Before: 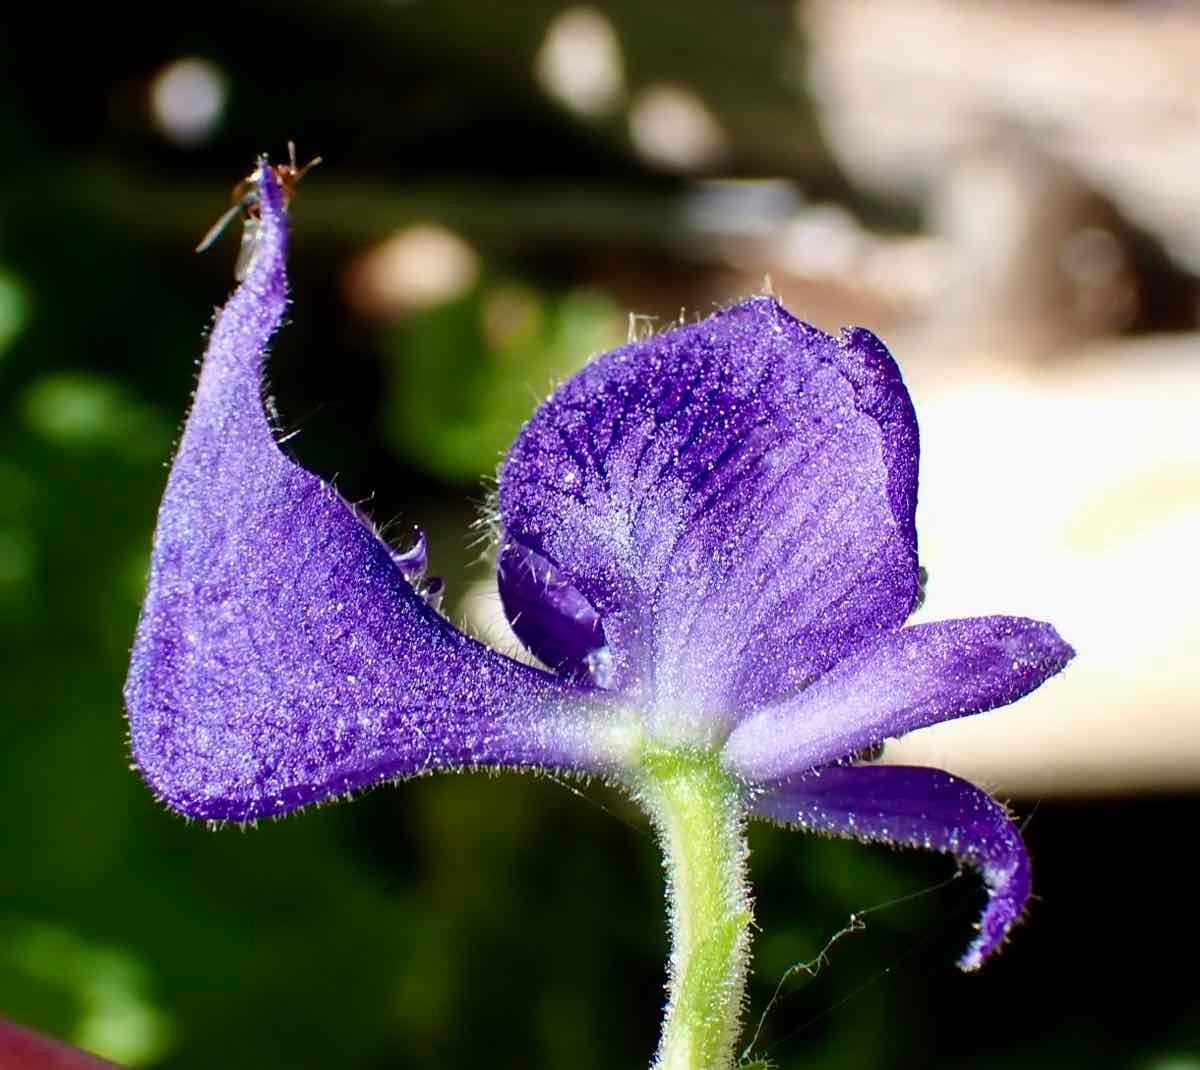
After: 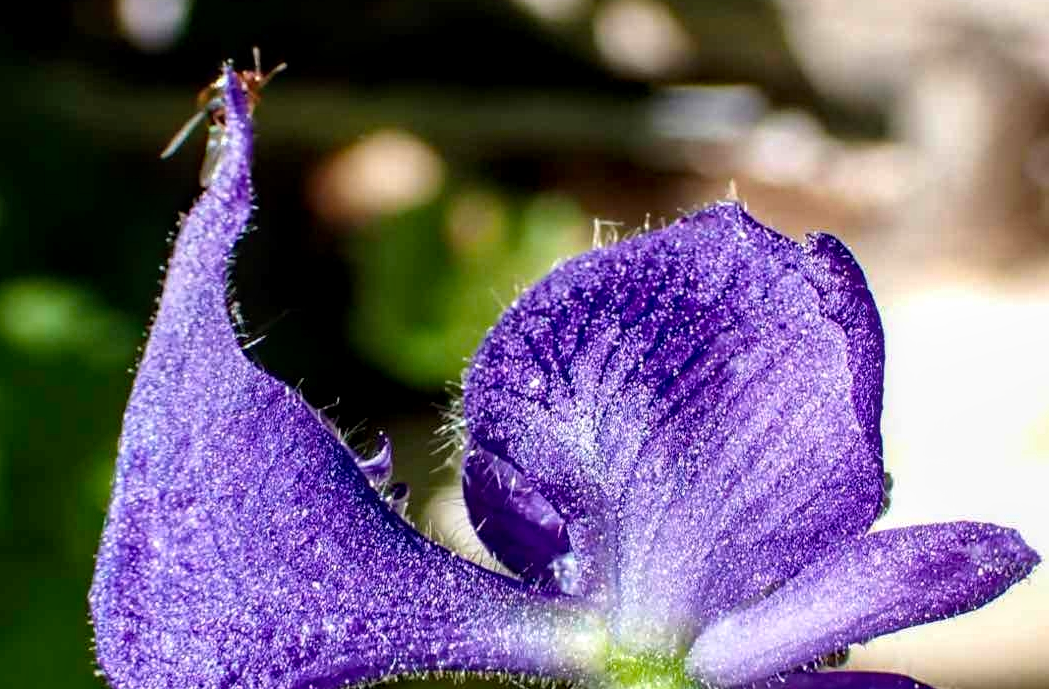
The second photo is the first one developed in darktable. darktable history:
crop: left 2.924%, top 8.863%, right 9.631%, bottom 26.694%
contrast equalizer: octaves 7, y [[0.439, 0.44, 0.442, 0.457, 0.493, 0.498], [0.5 ×6], [0.5 ×6], [0 ×6], [0 ×6]], mix -0.31
haze removal: compatibility mode true, adaptive false
tone equalizer: on, module defaults
local contrast: on, module defaults
